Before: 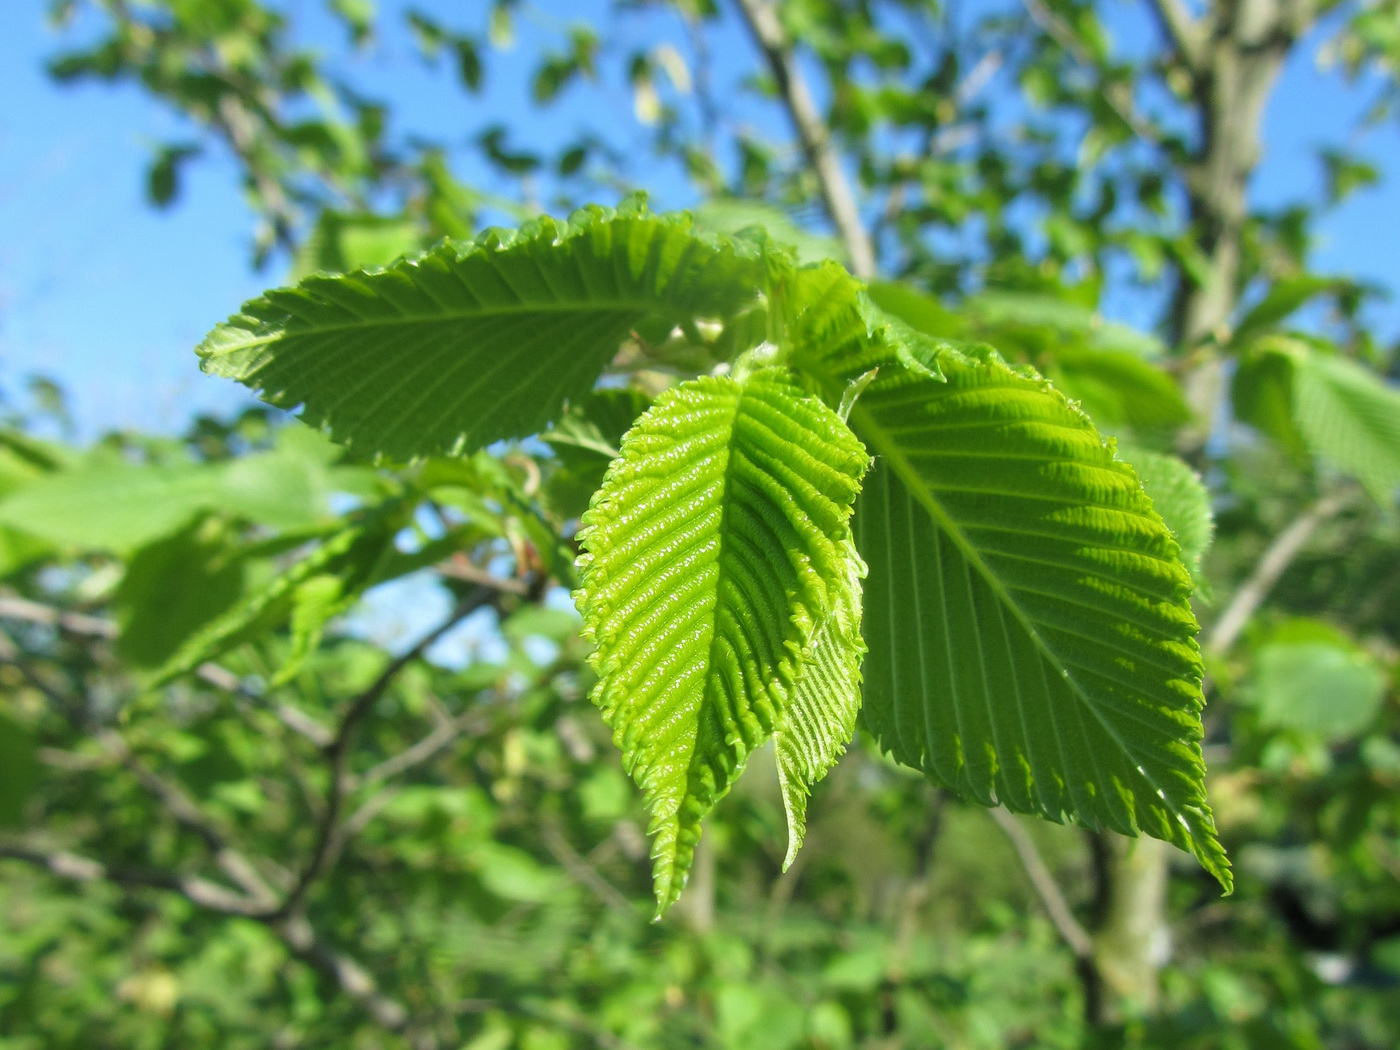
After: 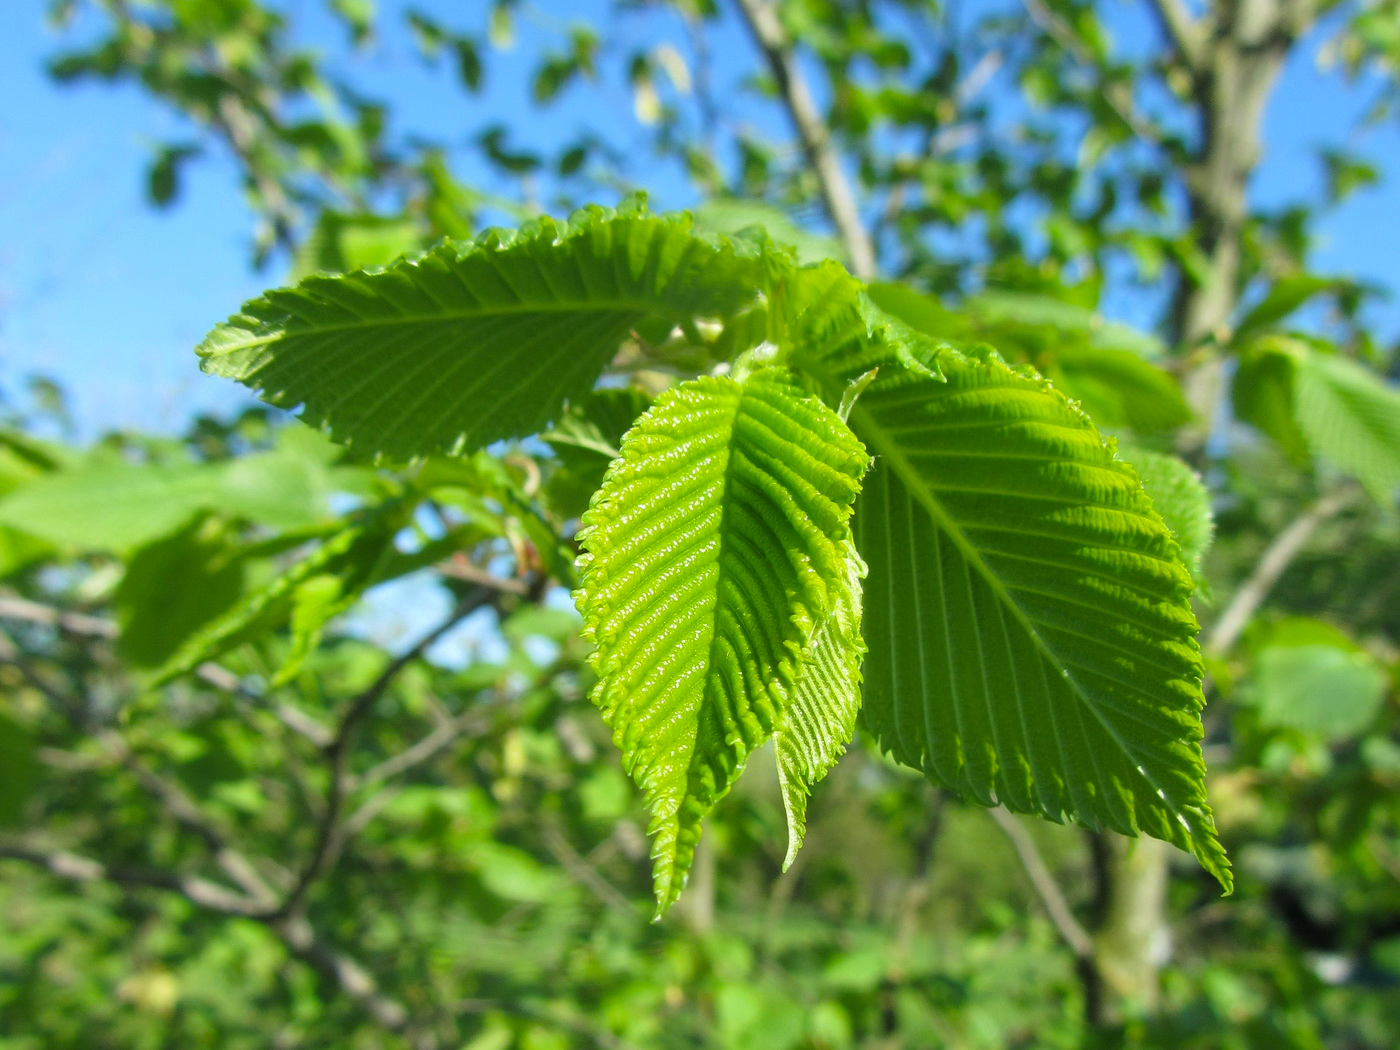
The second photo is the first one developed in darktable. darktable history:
tone equalizer: edges refinement/feathering 500, mask exposure compensation -1.57 EV, preserve details no
color balance rgb: perceptual saturation grading › global saturation 9.769%
